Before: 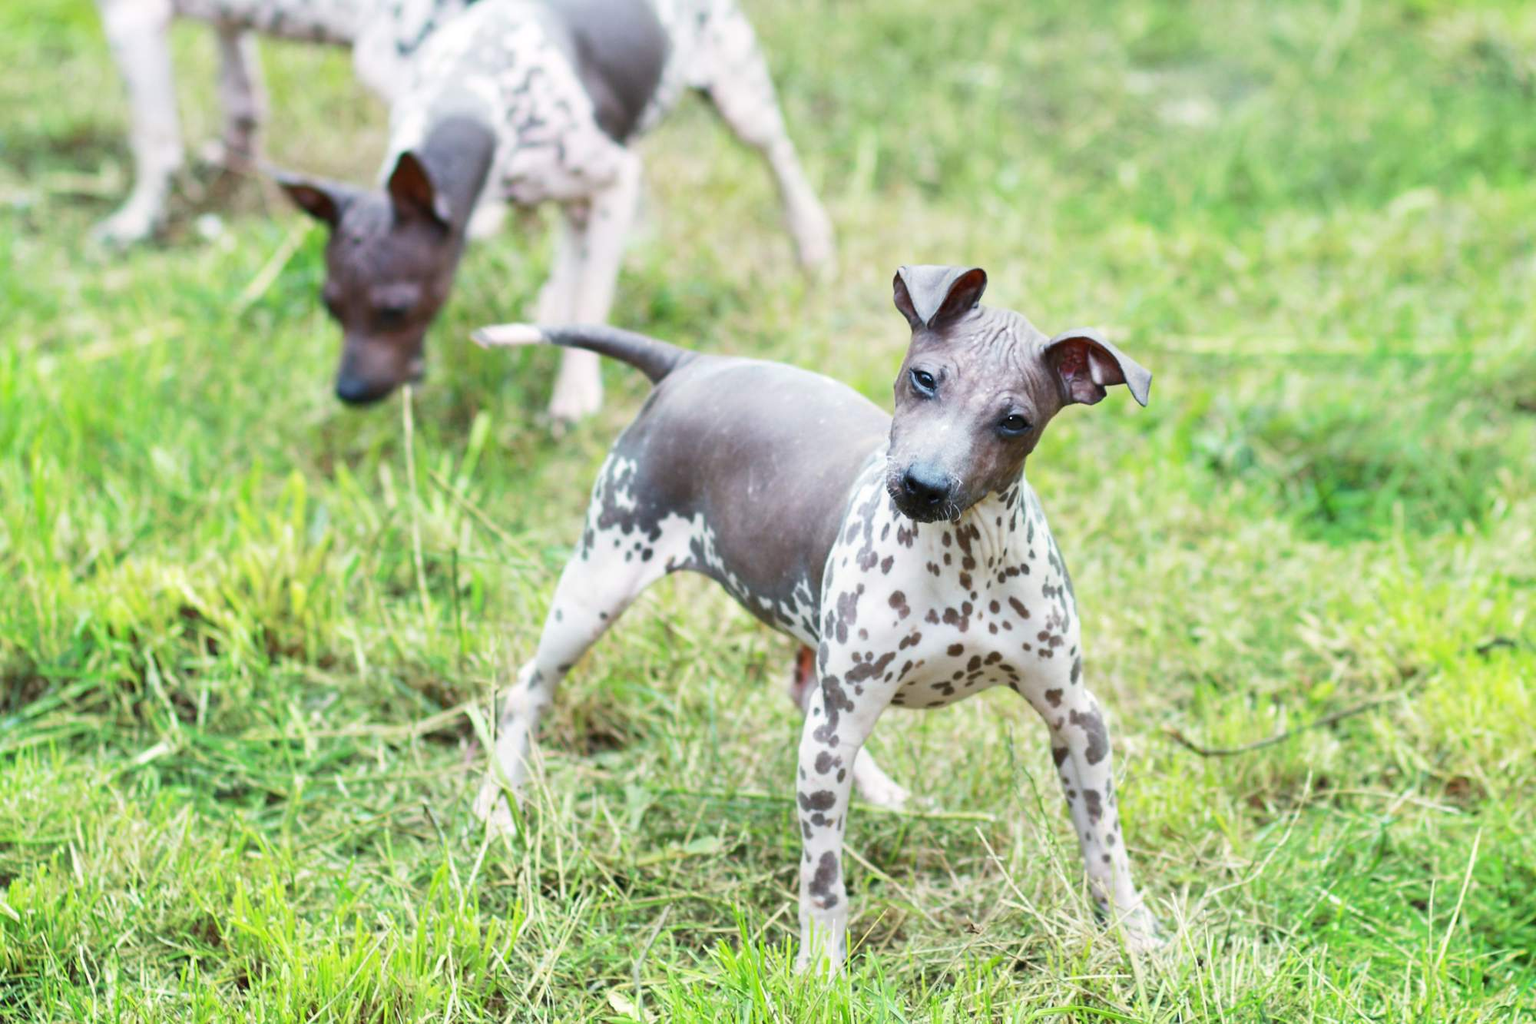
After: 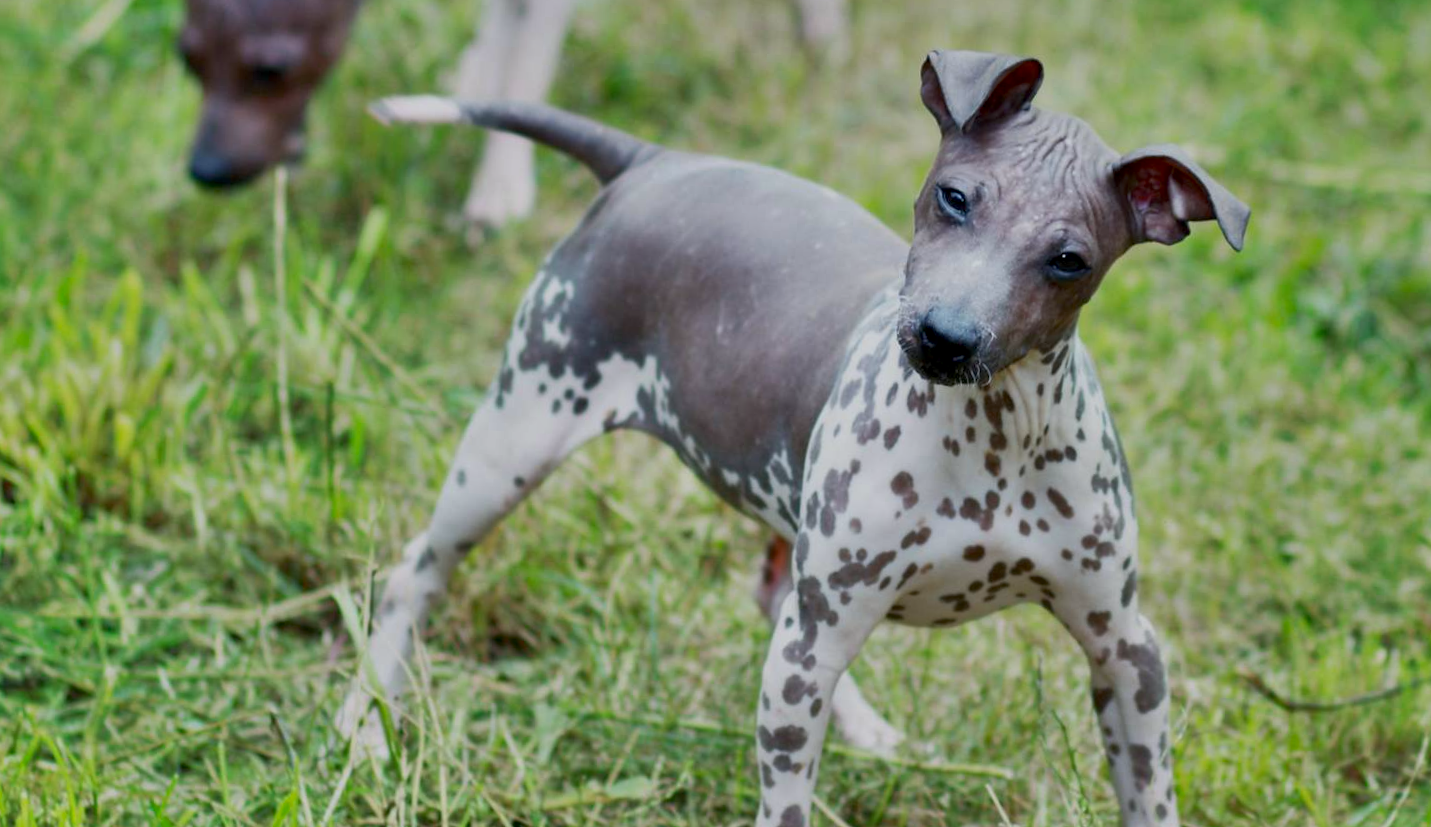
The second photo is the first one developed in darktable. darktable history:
exposure: black level correction 0.011, exposure -0.478 EV, compensate highlight preservation false
white balance: red 0.988, blue 1.017
crop and rotate: angle -3.37°, left 9.79%, top 20.73%, right 12.42%, bottom 11.82%
shadows and highlights: white point adjustment -3.64, highlights -63.34, highlights color adjustment 42%, soften with gaussian
